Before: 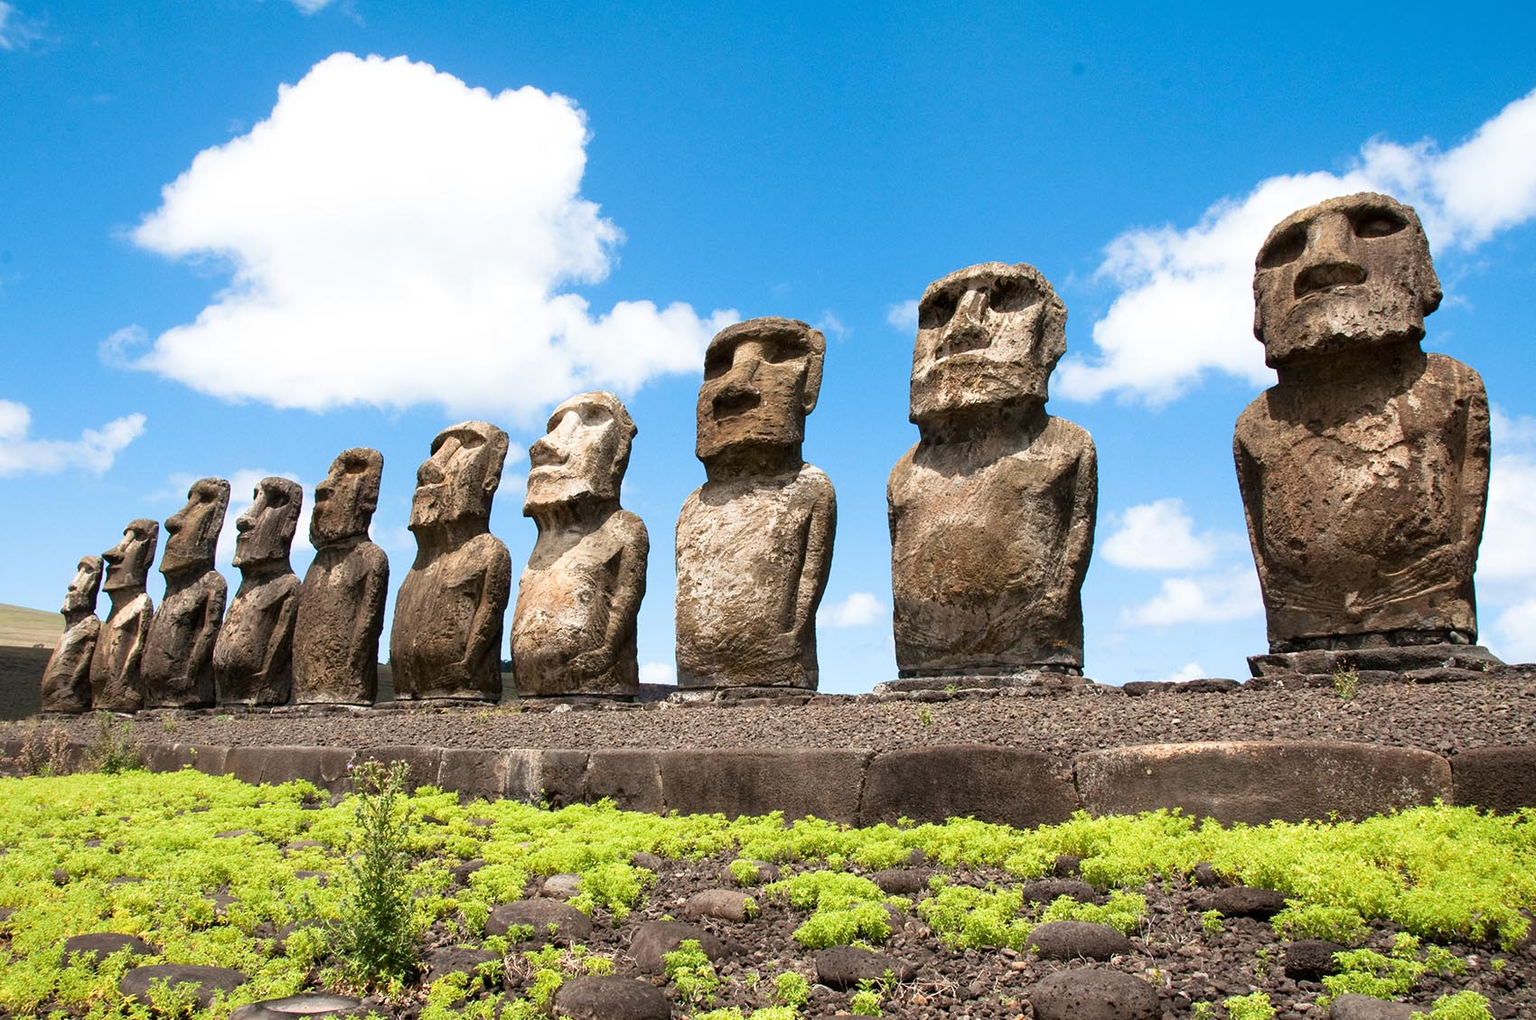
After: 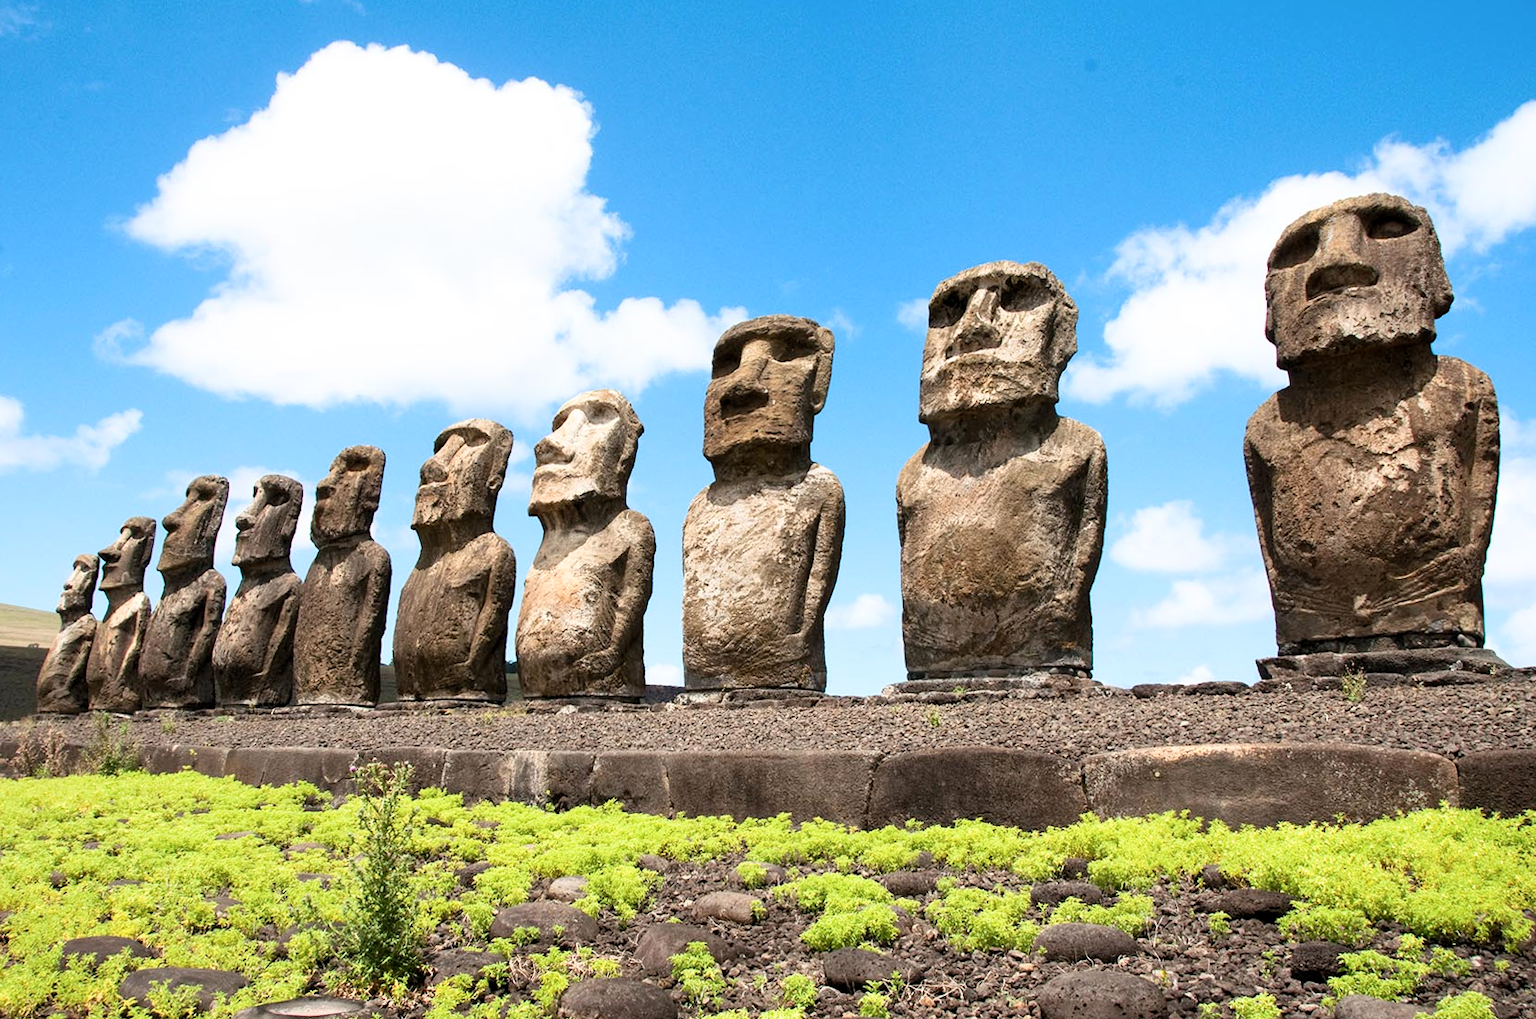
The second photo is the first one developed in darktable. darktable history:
levels: levels [0.018, 0.493, 1]
rotate and perspective: rotation 0.174°, lens shift (vertical) 0.013, lens shift (horizontal) 0.019, shear 0.001, automatic cropping original format, crop left 0.007, crop right 0.991, crop top 0.016, crop bottom 0.997
contrast brightness saturation: contrast 0.15, brightness 0.05
